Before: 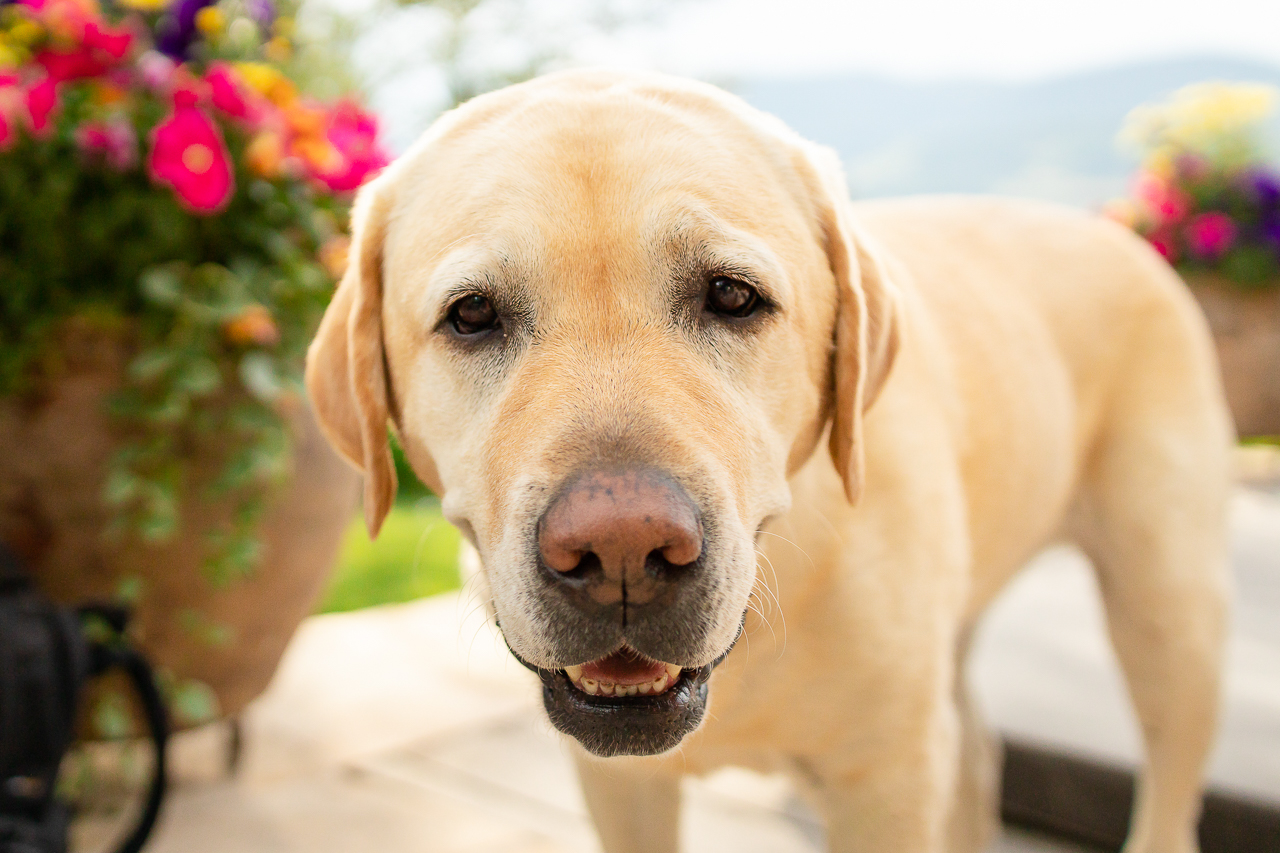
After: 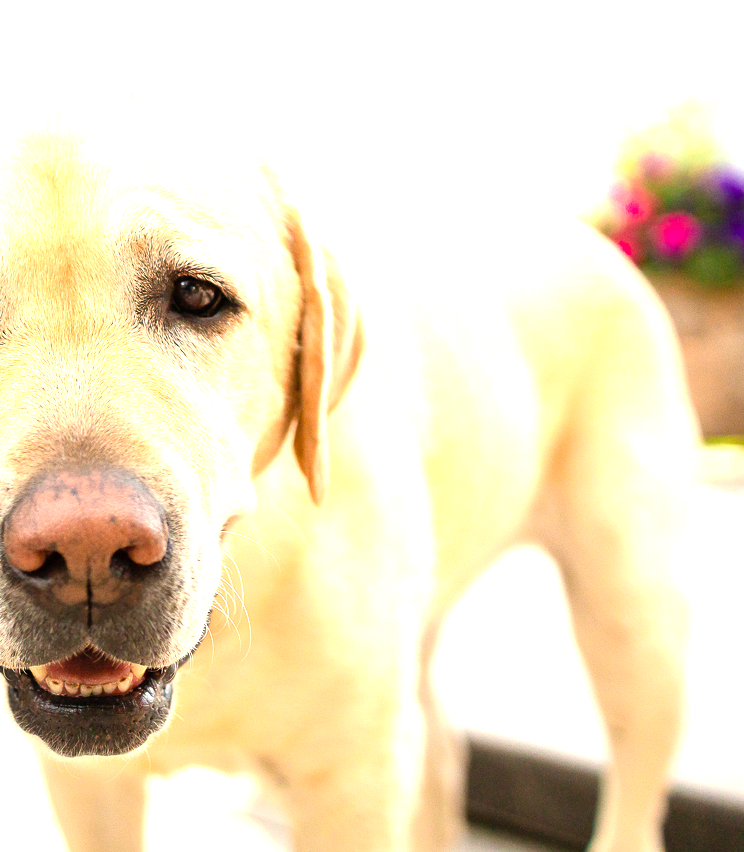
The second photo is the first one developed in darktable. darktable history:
crop: left 41.865%
levels: levels [0, 0.374, 0.749]
